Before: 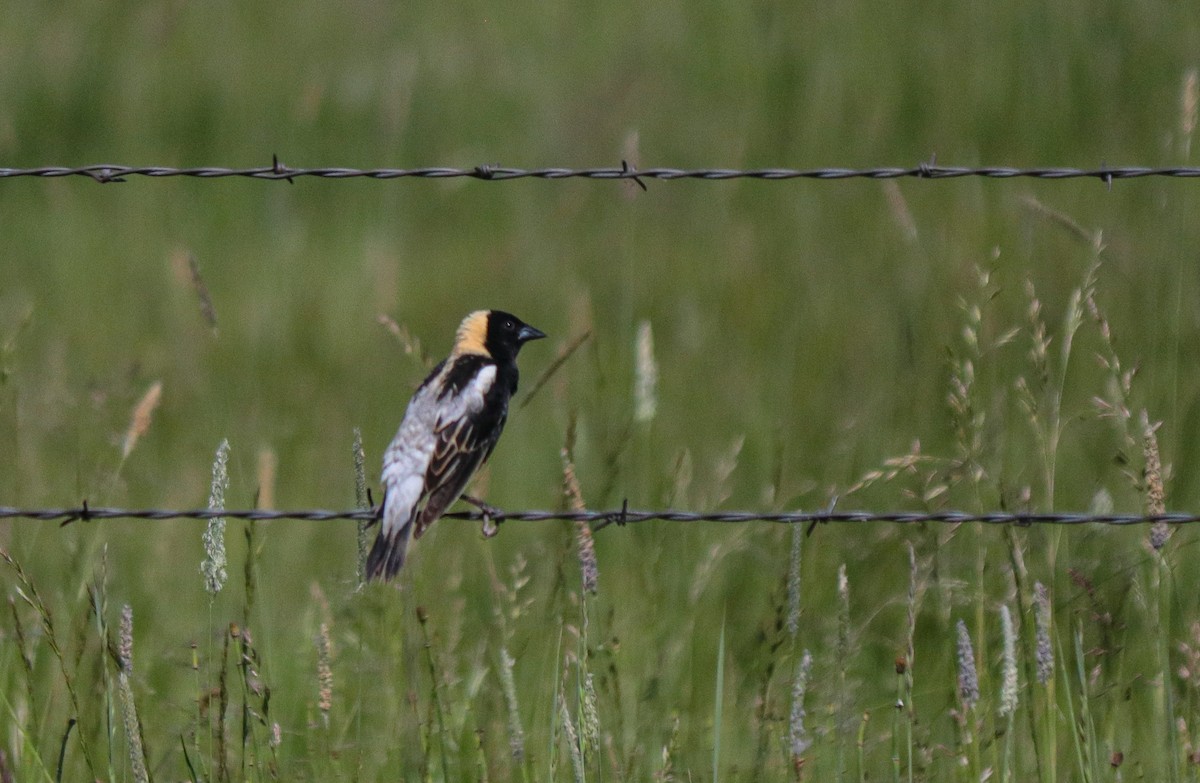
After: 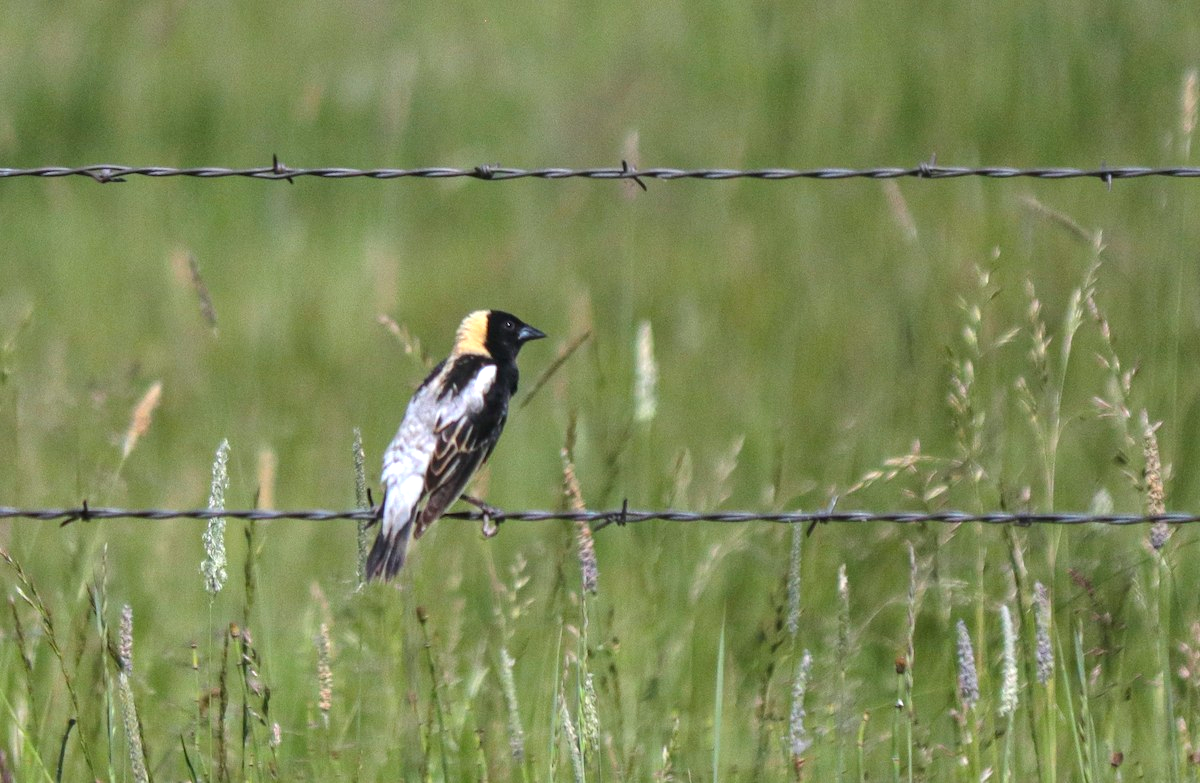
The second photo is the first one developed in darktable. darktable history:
white balance: red 0.986, blue 1.01
exposure: black level correction 0, exposure 1 EV, compensate exposure bias true, compensate highlight preservation false
